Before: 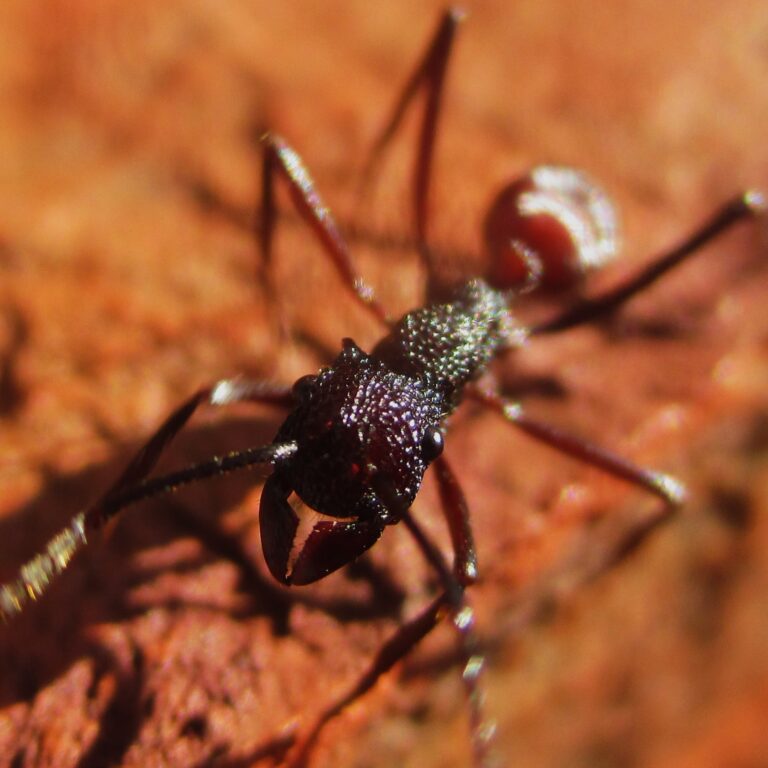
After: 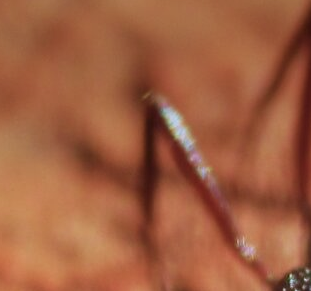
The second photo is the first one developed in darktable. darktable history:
crop: left 15.452%, top 5.459%, right 43.956%, bottom 56.62%
color calibration: illuminant as shot in camera, x 0.369, y 0.376, temperature 4328.46 K, gamut compression 3
graduated density: on, module defaults
